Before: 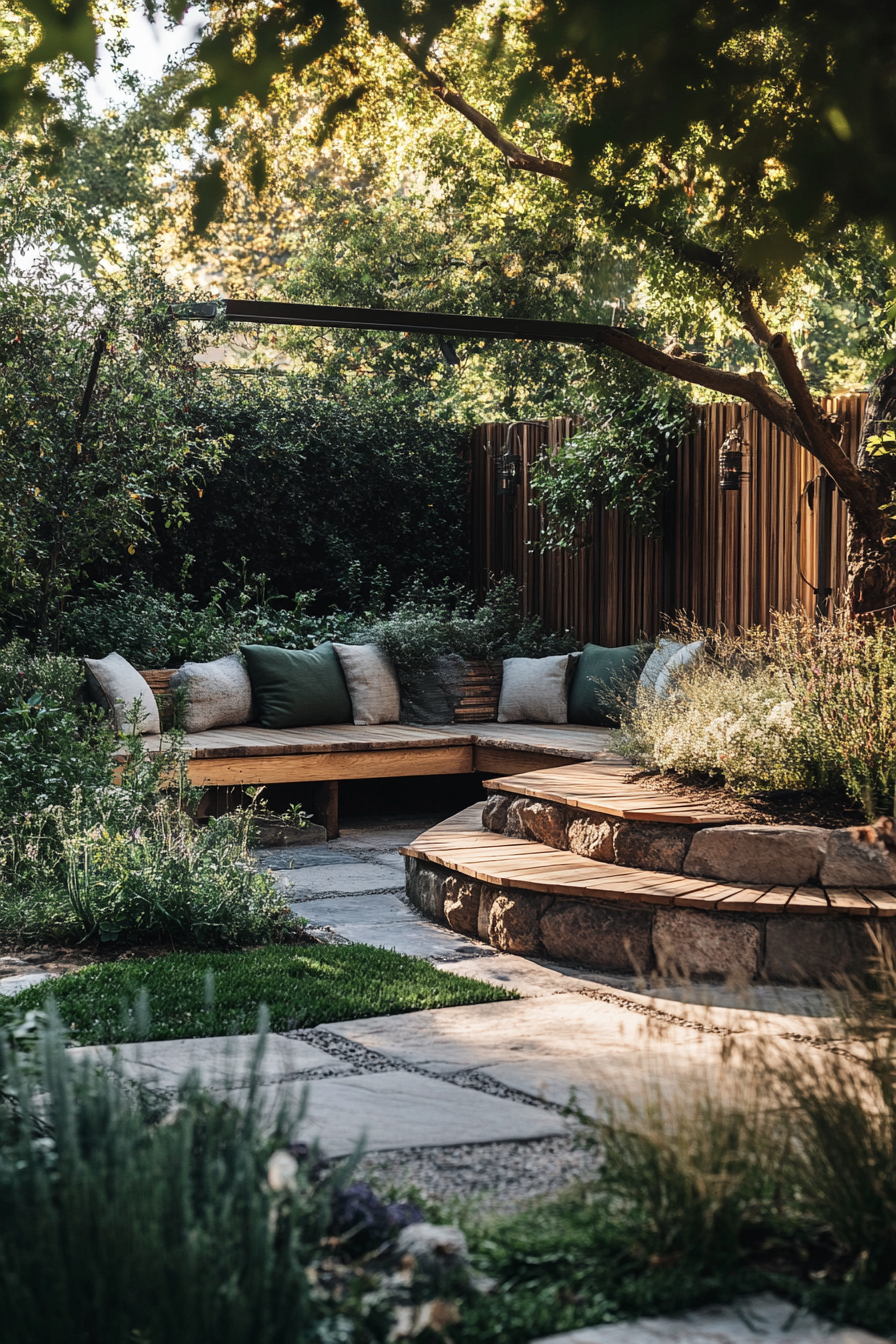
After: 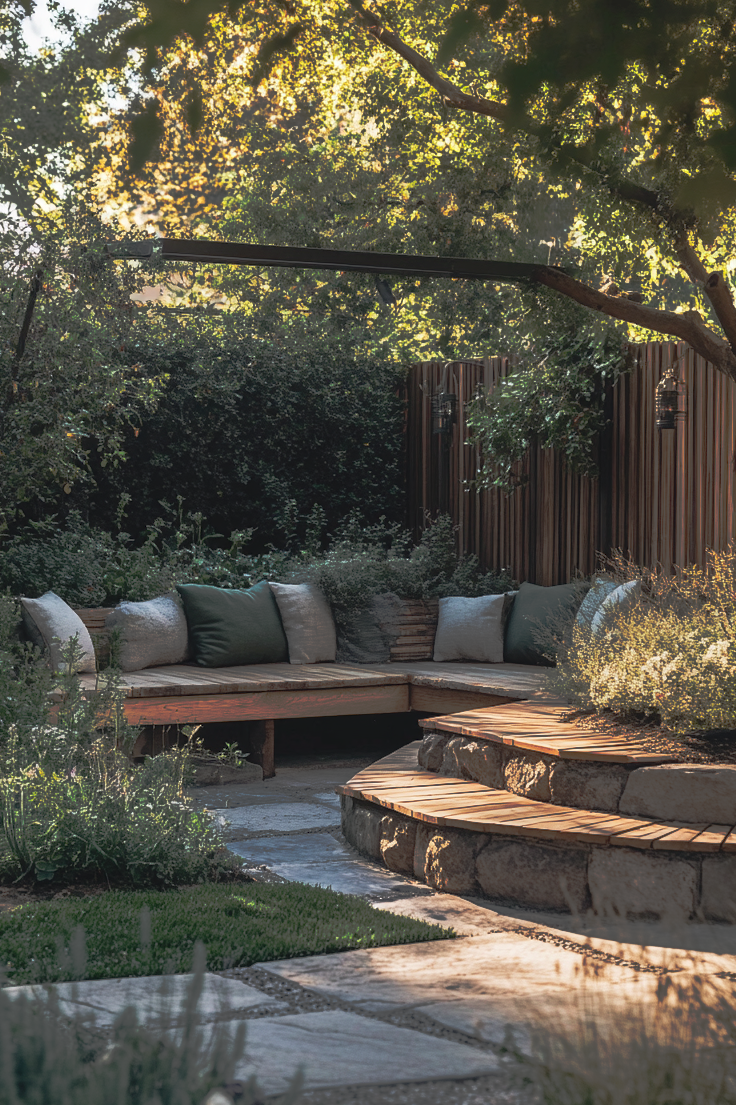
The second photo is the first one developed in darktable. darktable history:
crop and rotate: left 7.196%, top 4.574%, right 10.605%, bottom 13.178%
tone curve: curves: ch0 [(0, 0) (0.003, 0.032) (0.53, 0.368) (0.901, 0.866) (1, 1)], preserve colors none
